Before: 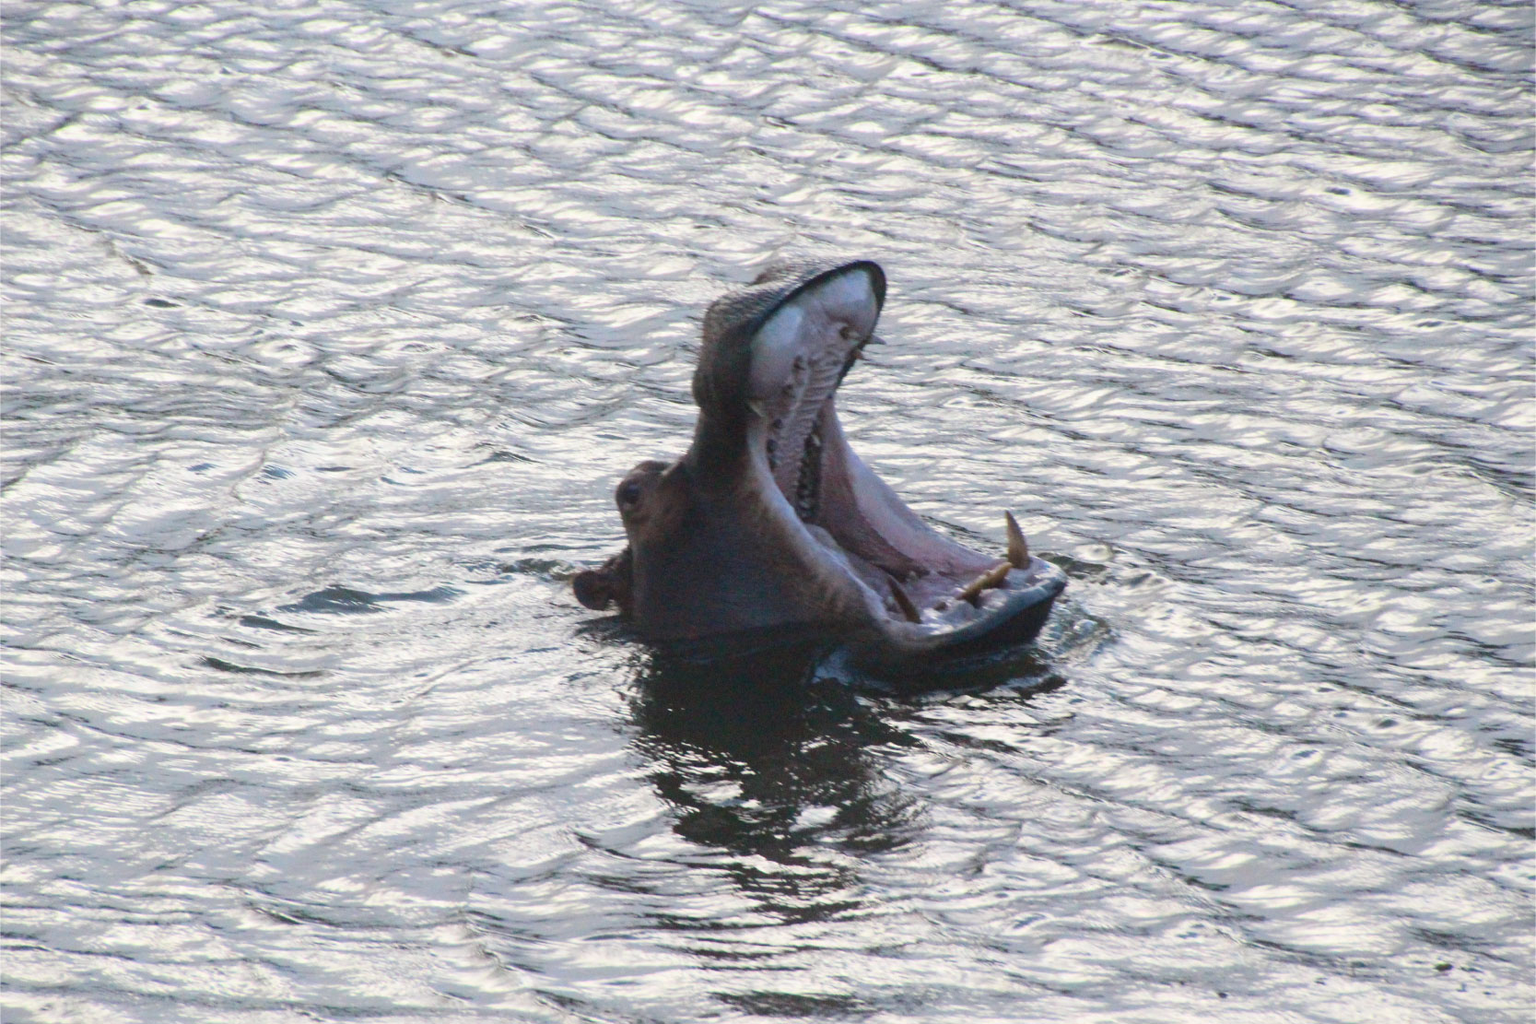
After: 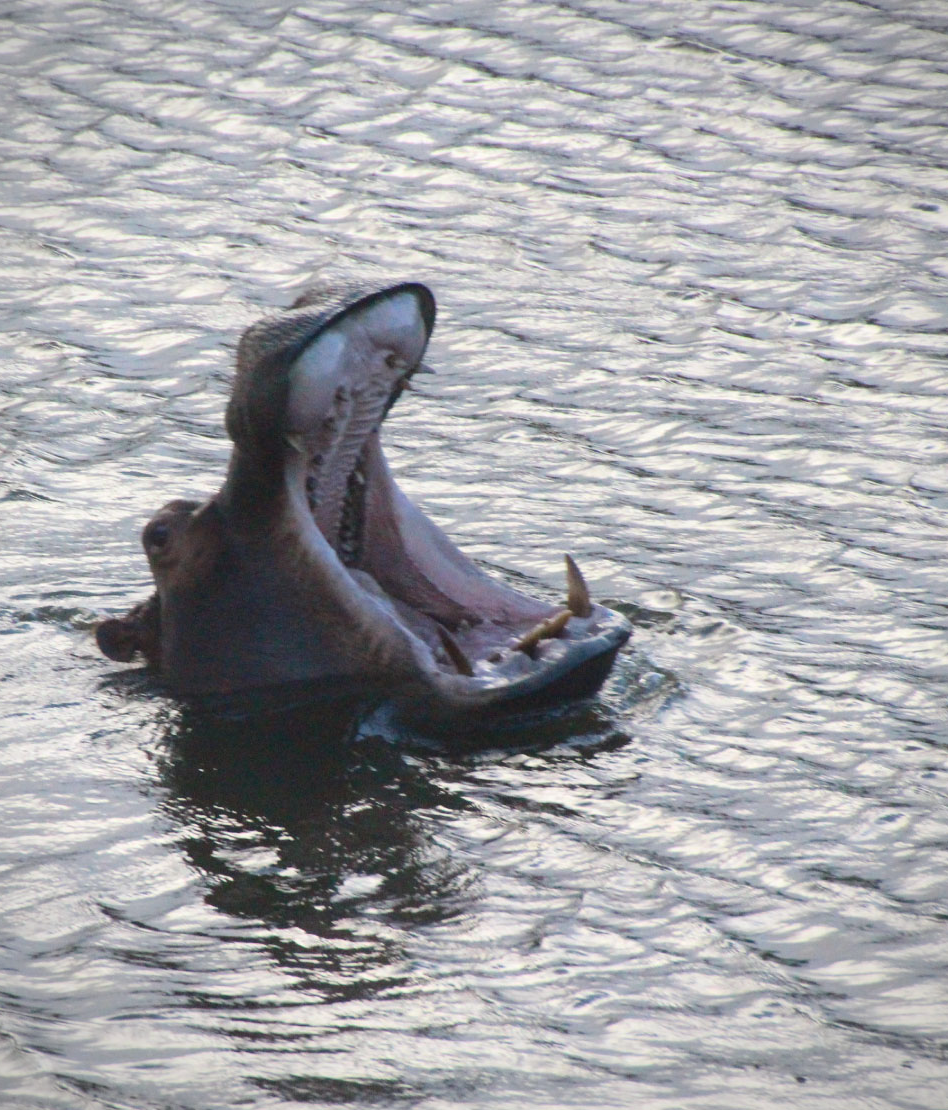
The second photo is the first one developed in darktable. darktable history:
vignetting: fall-off radius 60.56%, brightness -0.478
crop: left 31.557%, top 0.022%, right 11.571%
